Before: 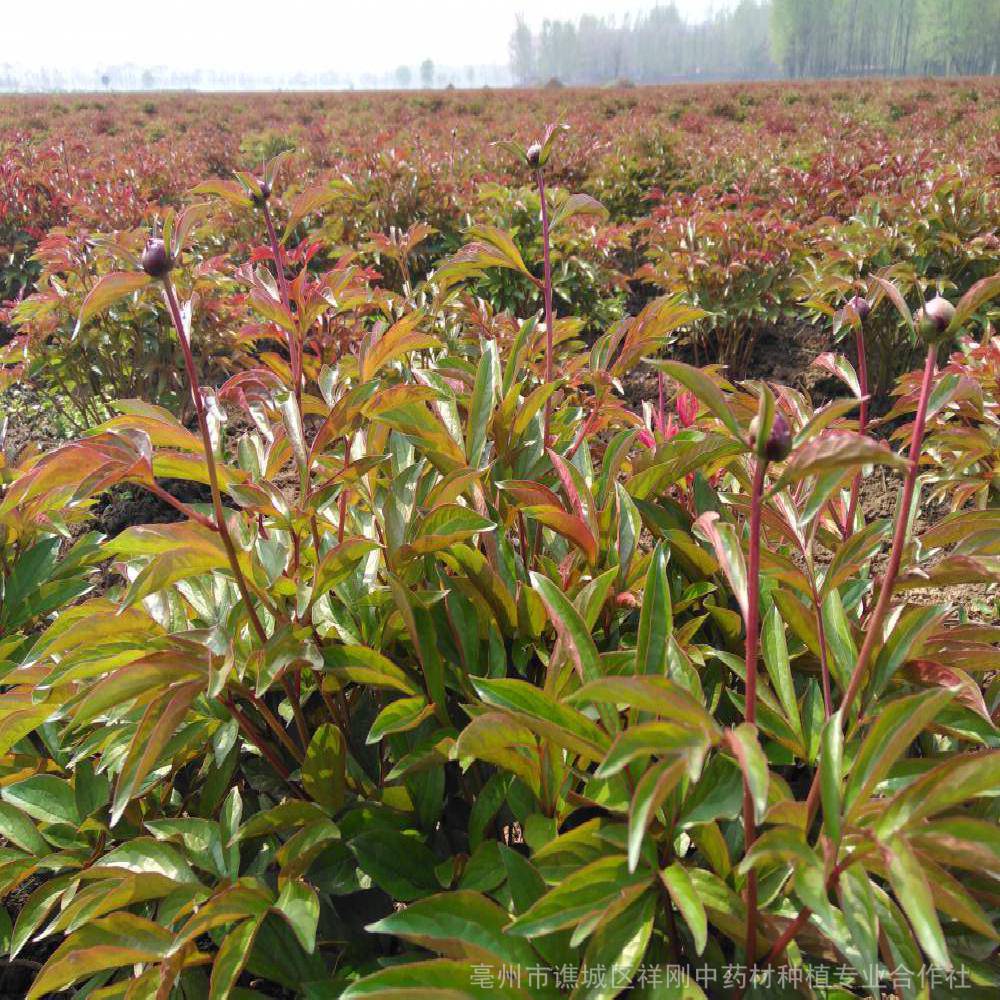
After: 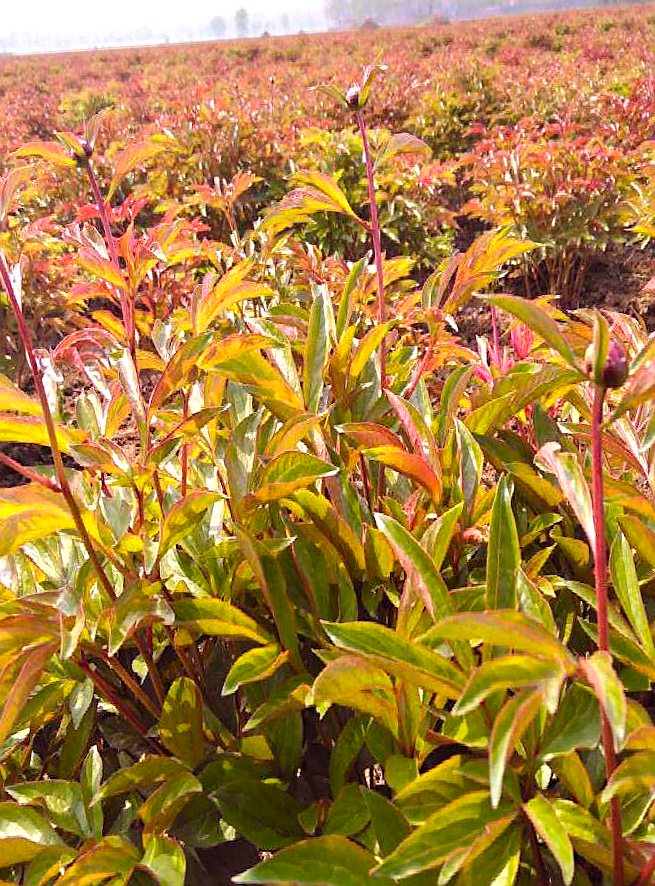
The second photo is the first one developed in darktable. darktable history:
rgb levels: mode RGB, independent channels, levels [[0, 0.474, 1], [0, 0.5, 1], [0, 0.5, 1]]
white balance: red 0.986, blue 1.01
rotate and perspective: rotation -3.52°, crop left 0.036, crop right 0.964, crop top 0.081, crop bottom 0.919
color zones: curves: ch0 [(0.099, 0.624) (0.257, 0.596) (0.384, 0.376) (0.529, 0.492) (0.697, 0.564) (0.768, 0.532) (0.908, 0.644)]; ch1 [(0.112, 0.564) (0.254, 0.612) (0.432, 0.676) (0.592, 0.456) (0.743, 0.684) (0.888, 0.536)]; ch2 [(0.25, 0.5) (0.469, 0.36) (0.75, 0.5)]
color correction: highlights a* 3.22, highlights b* 1.93, saturation 1.19
sharpen: on, module defaults
exposure: black level correction 0, compensate exposure bias true, compensate highlight preservation false
crop and rotate: left 15.446%, right 17.836%
